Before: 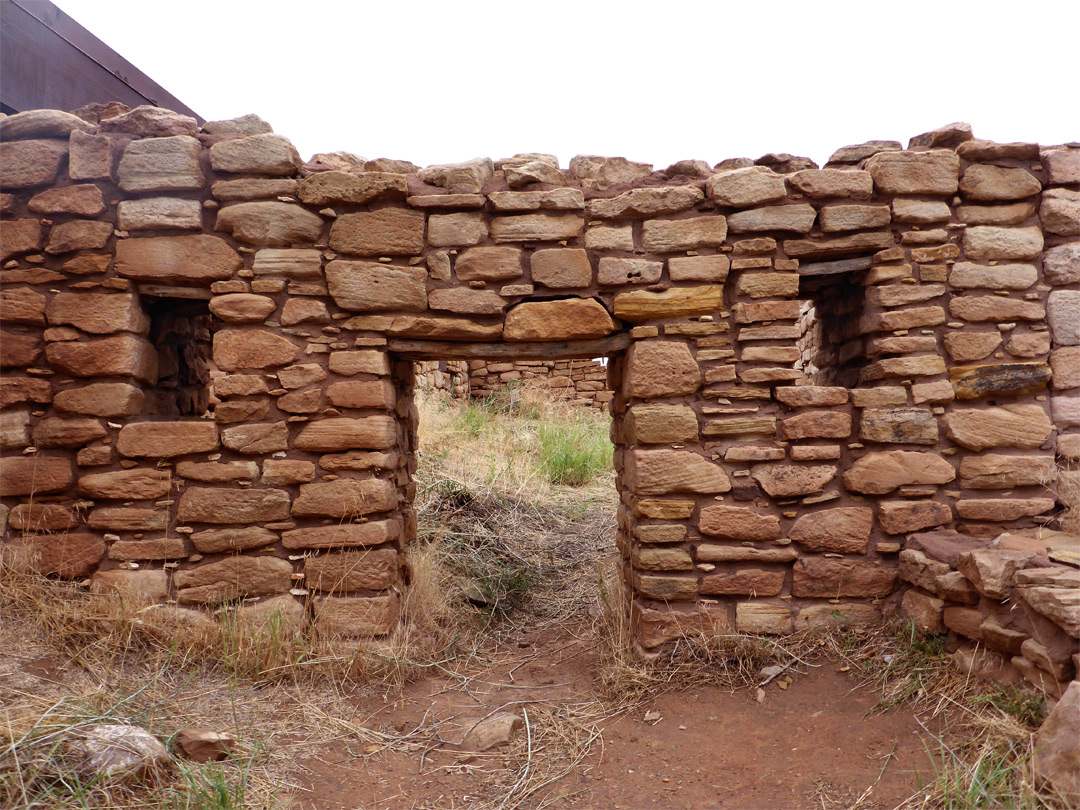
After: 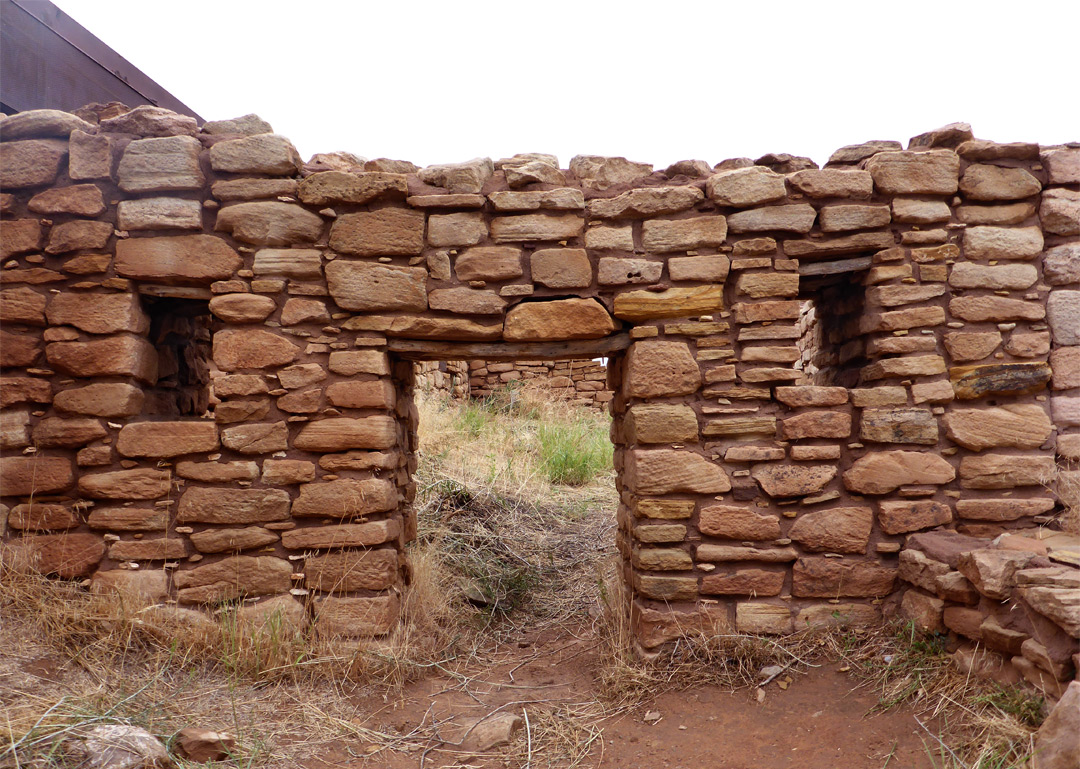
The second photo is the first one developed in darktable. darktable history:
crop and rotate: top 0.003%, bottom 5.055%
